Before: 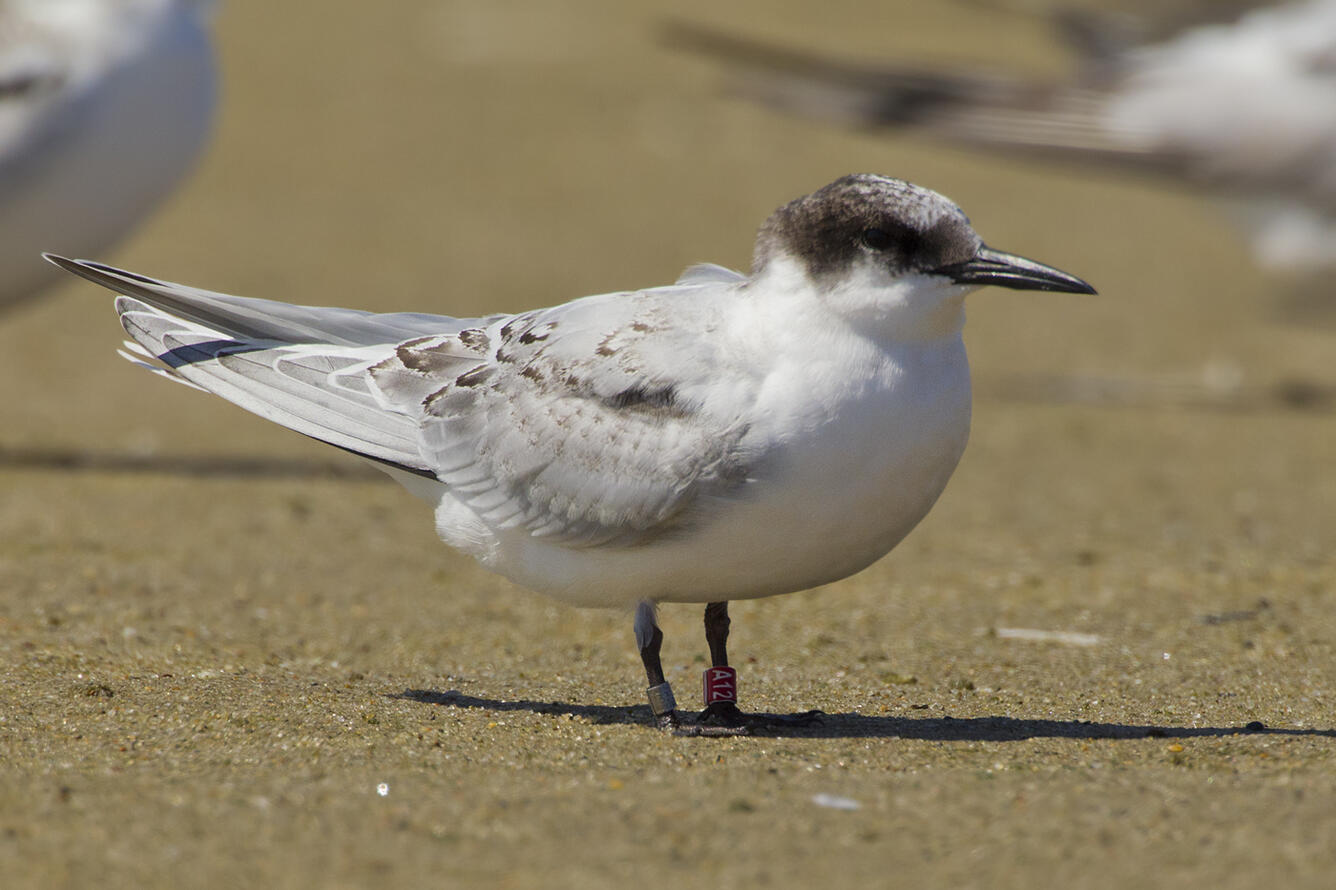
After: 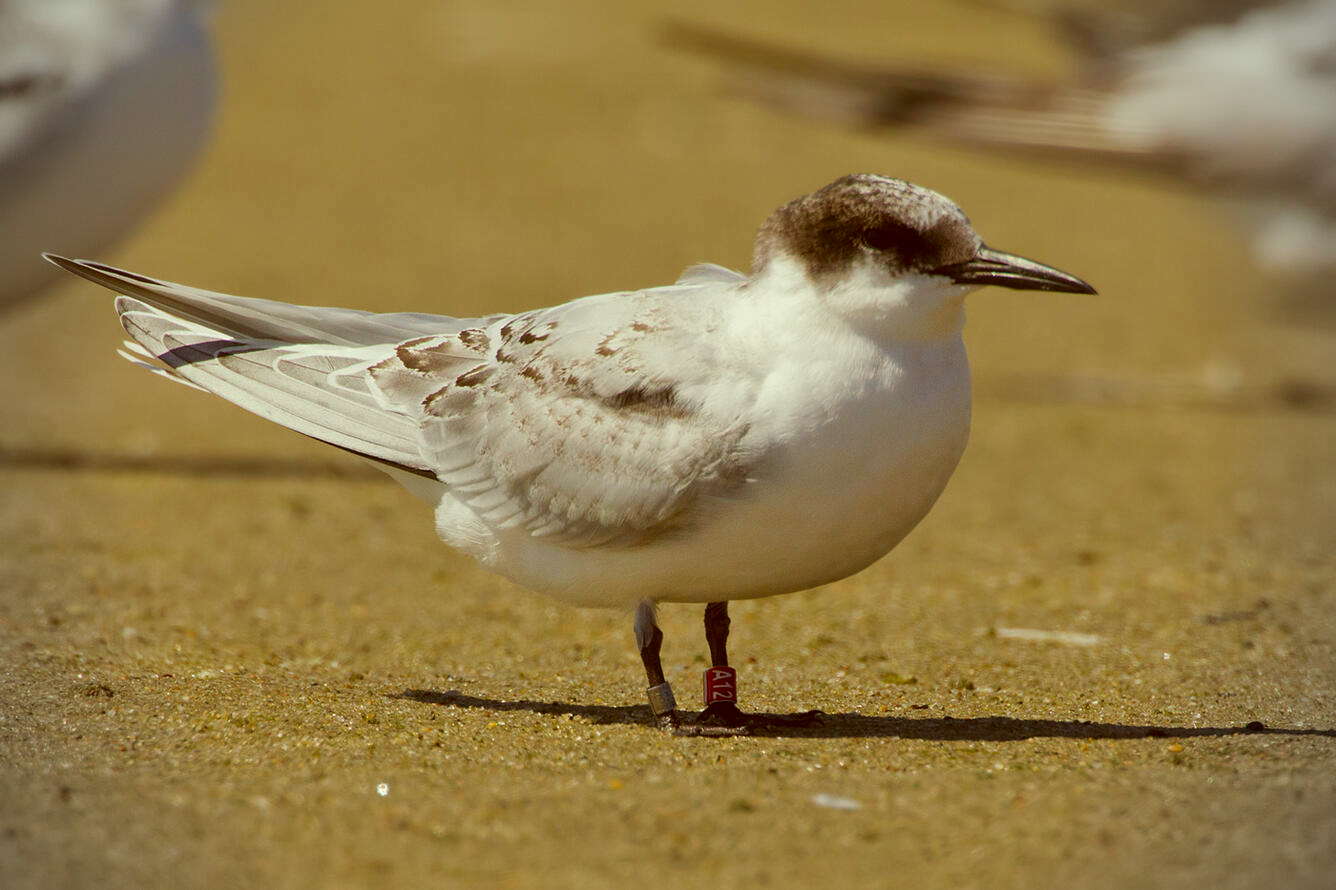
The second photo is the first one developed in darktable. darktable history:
color correction: highlights a* -5.96, highlights b* 9.42, shadows a* 10.32, shadows b* 23.42
vignetting: unbound false
